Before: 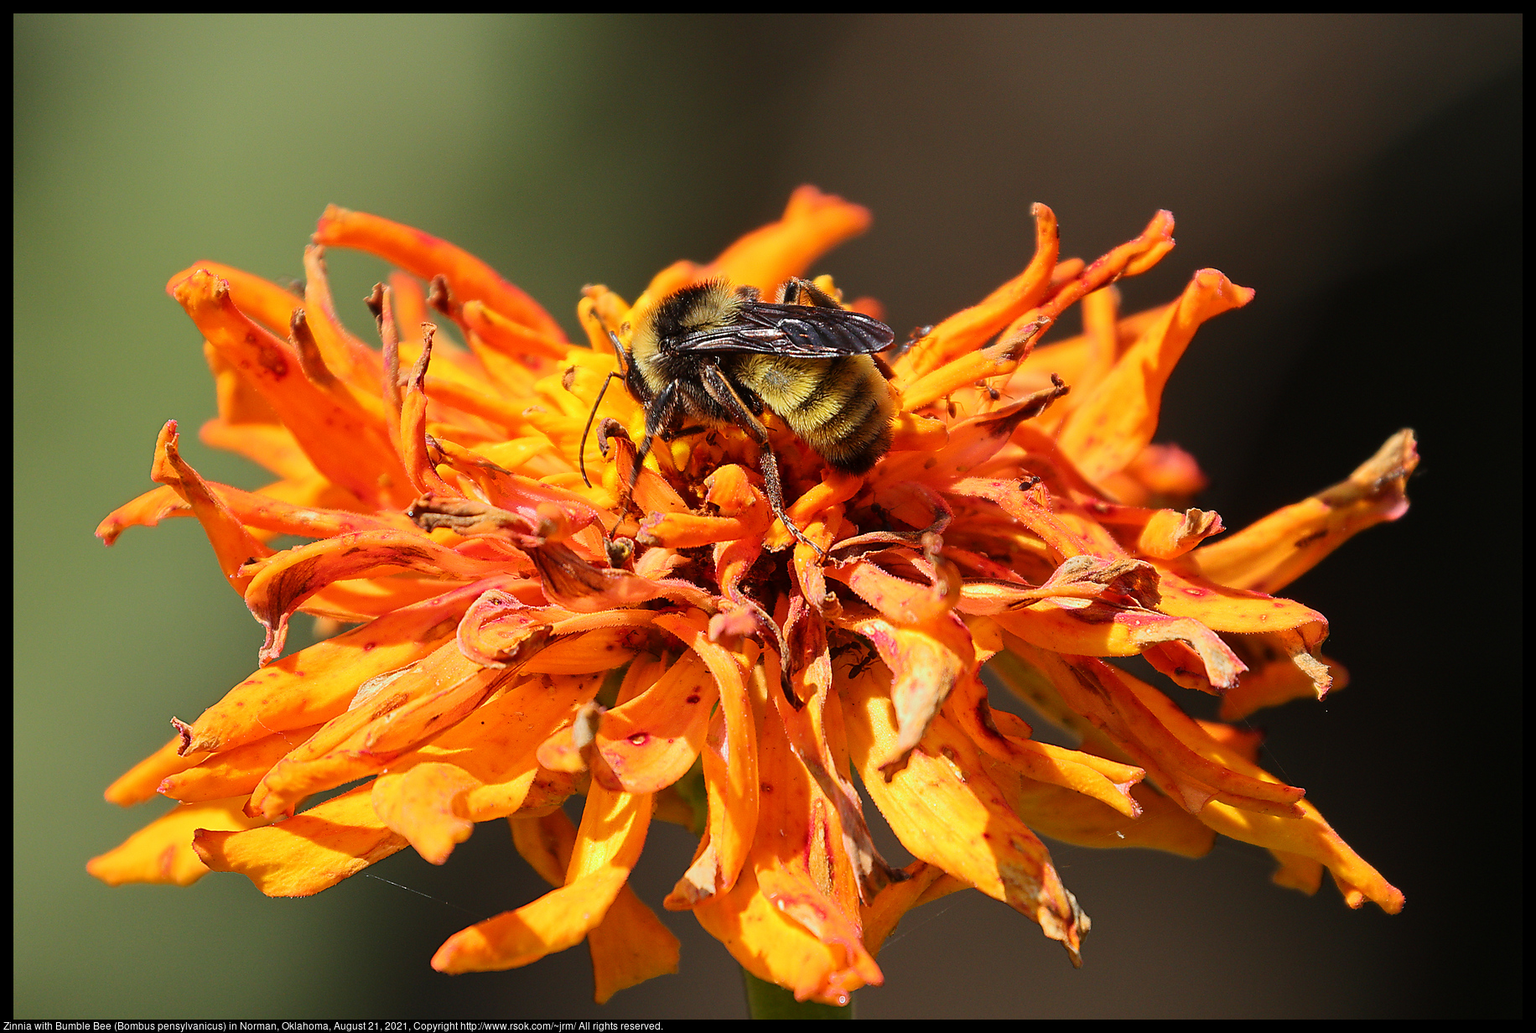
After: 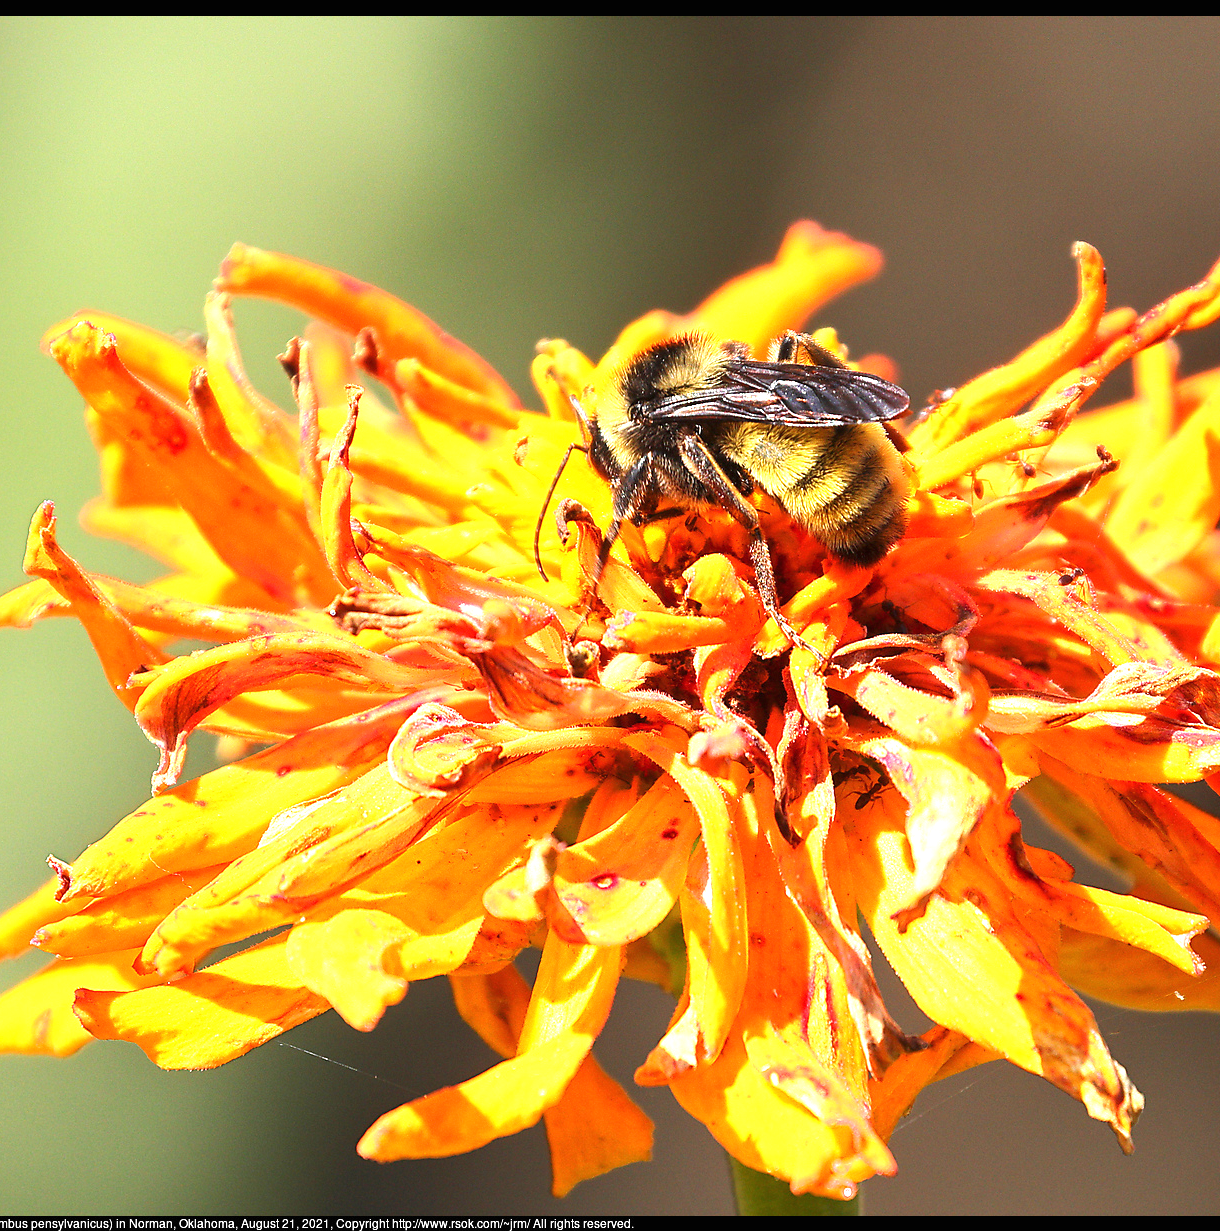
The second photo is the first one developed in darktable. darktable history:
crop and rotate: left 8.606%, right 24.799%
exposure: black level correction 0, exposure 1.455 EV, compensate highlight preservation false
